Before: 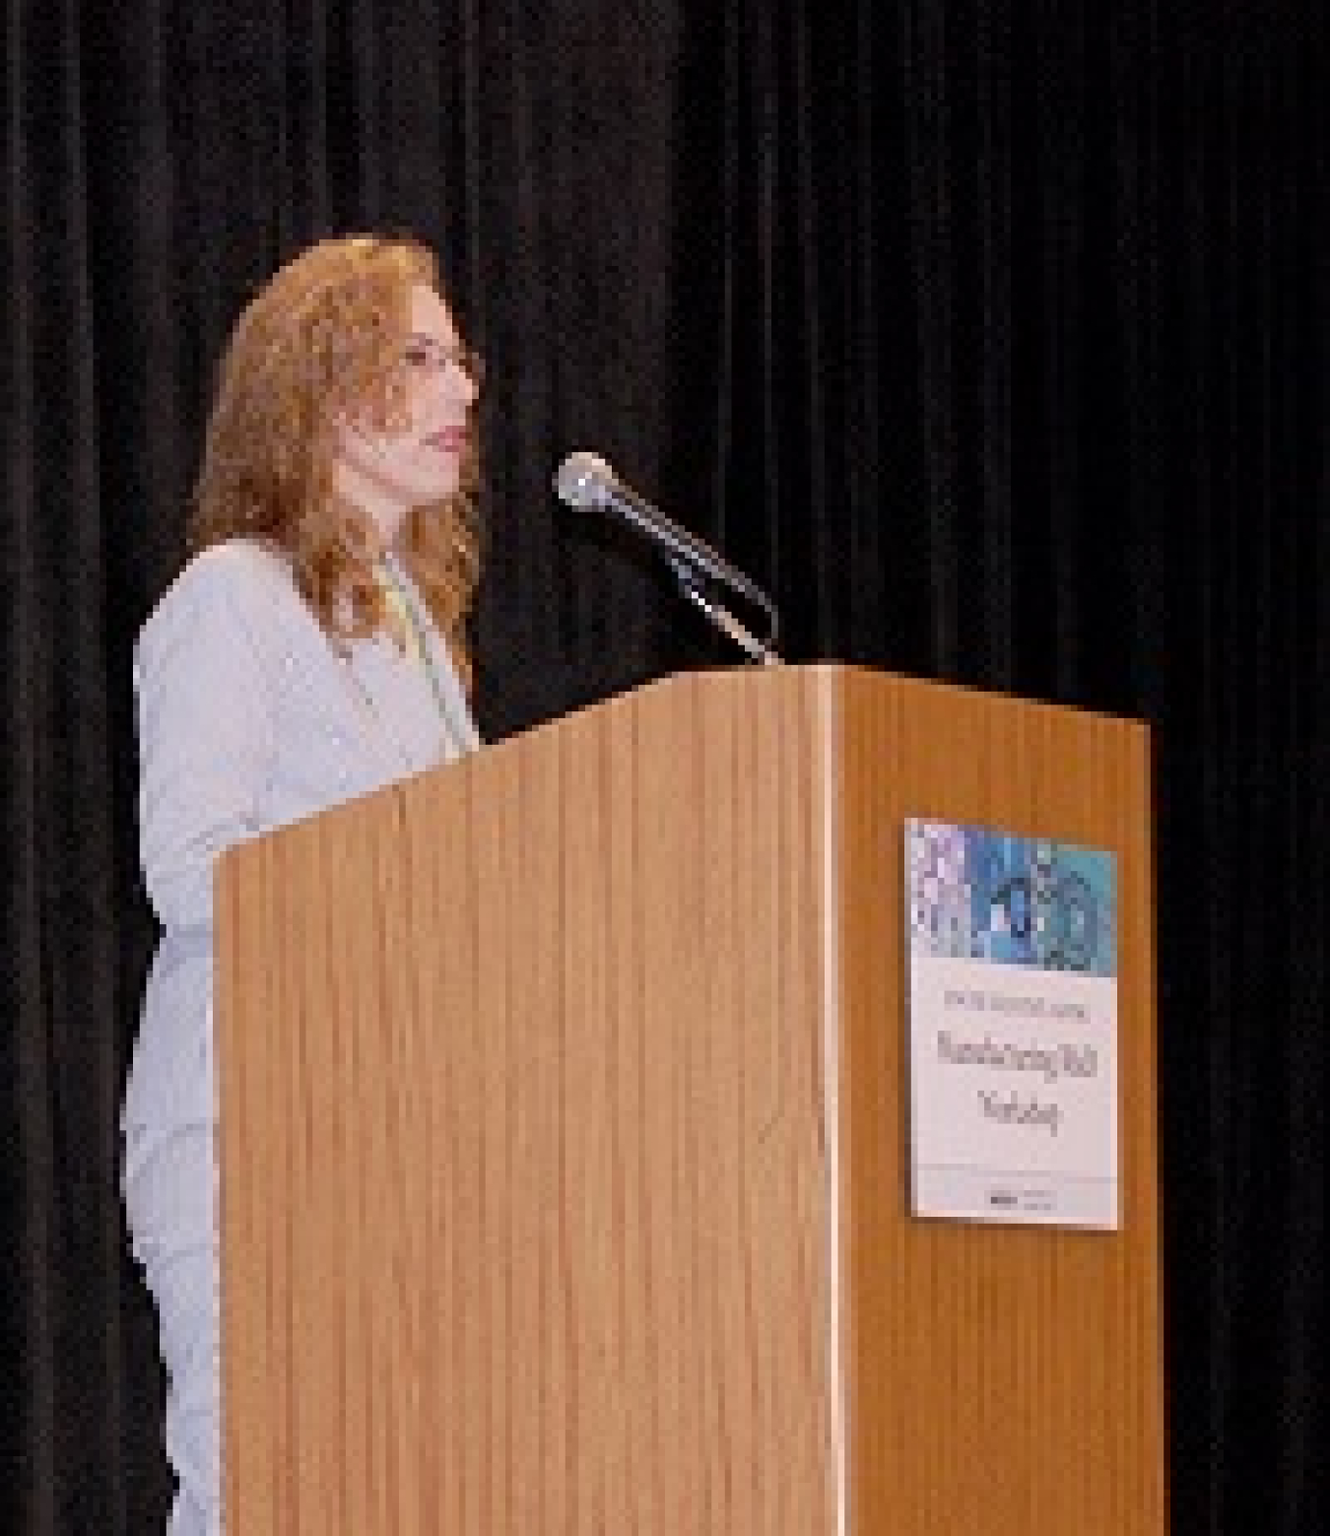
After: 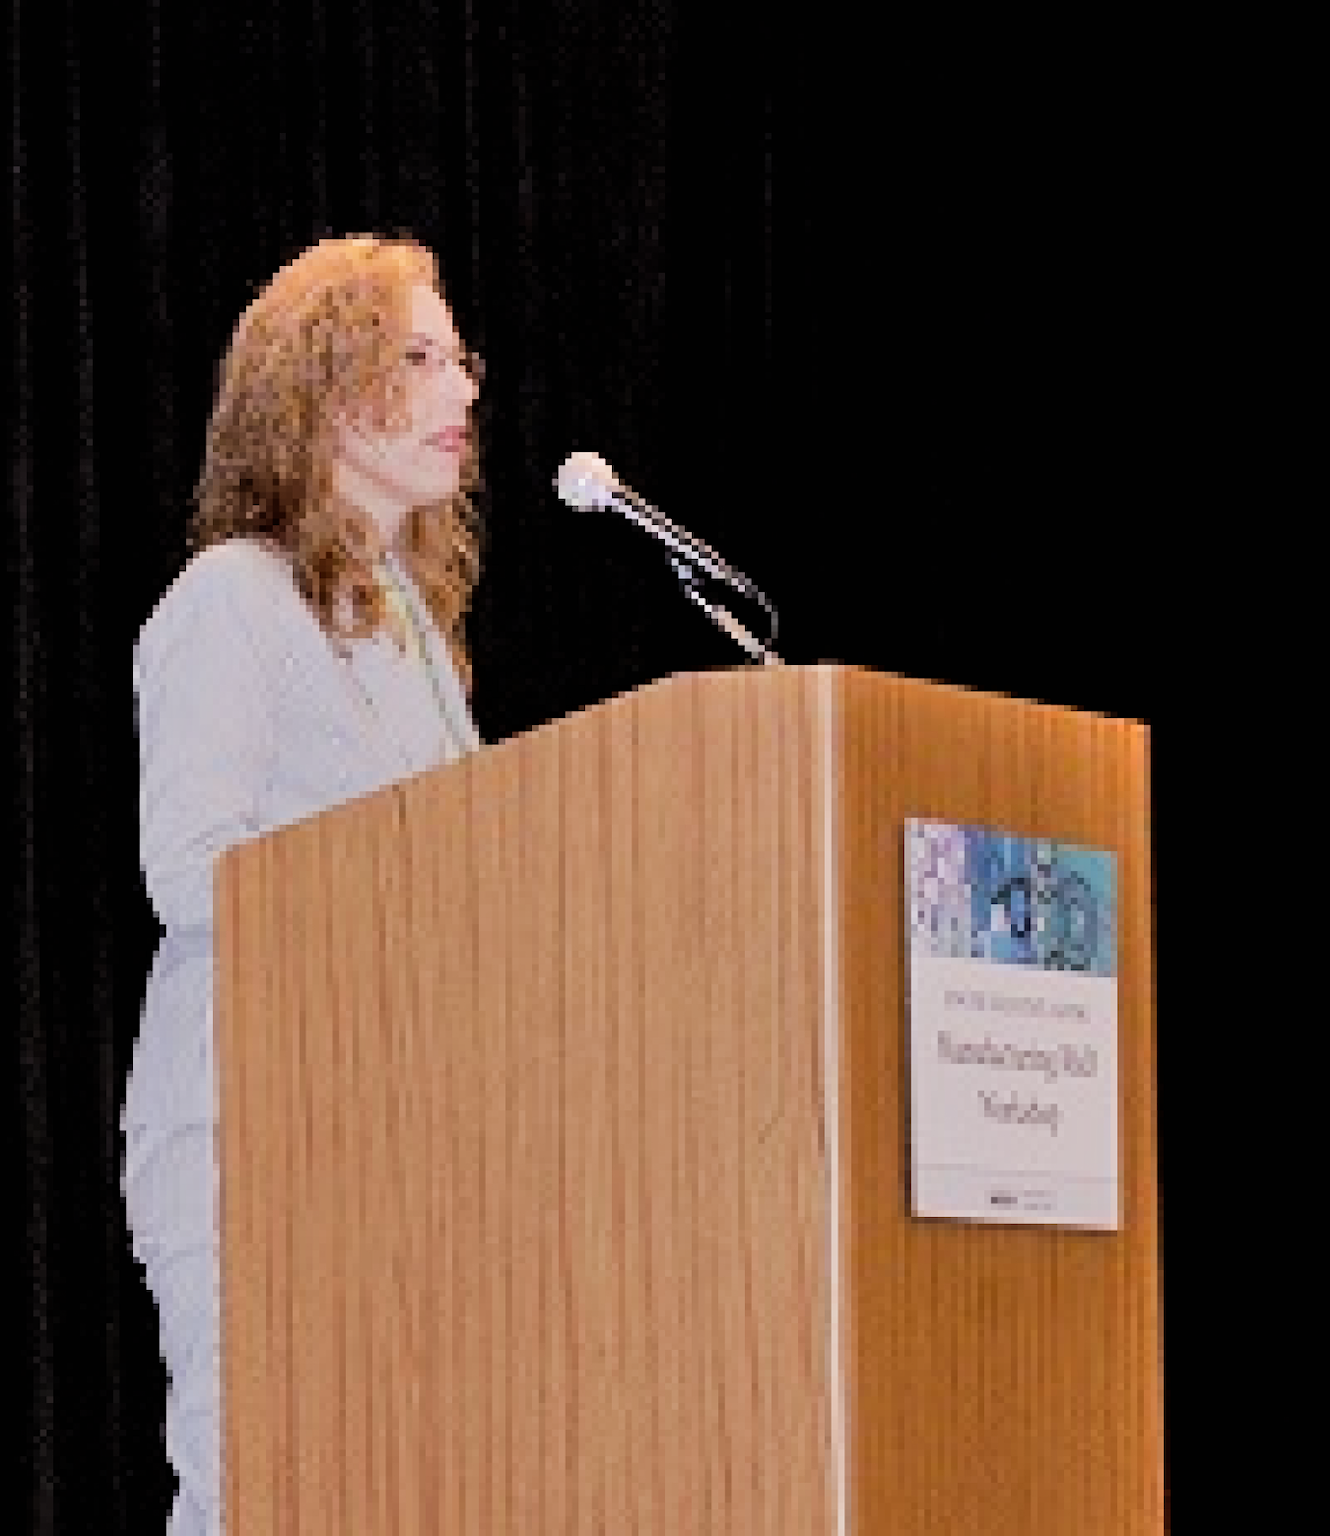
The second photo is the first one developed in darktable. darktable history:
shadows and highlights: shadows 52.42, soften with gaussian
filmic rgb: black relative exposure -5 EV, hardness 2.88, contrast 1.2, highlights saturation mix -30%
tone equalizer: on, module defaults
